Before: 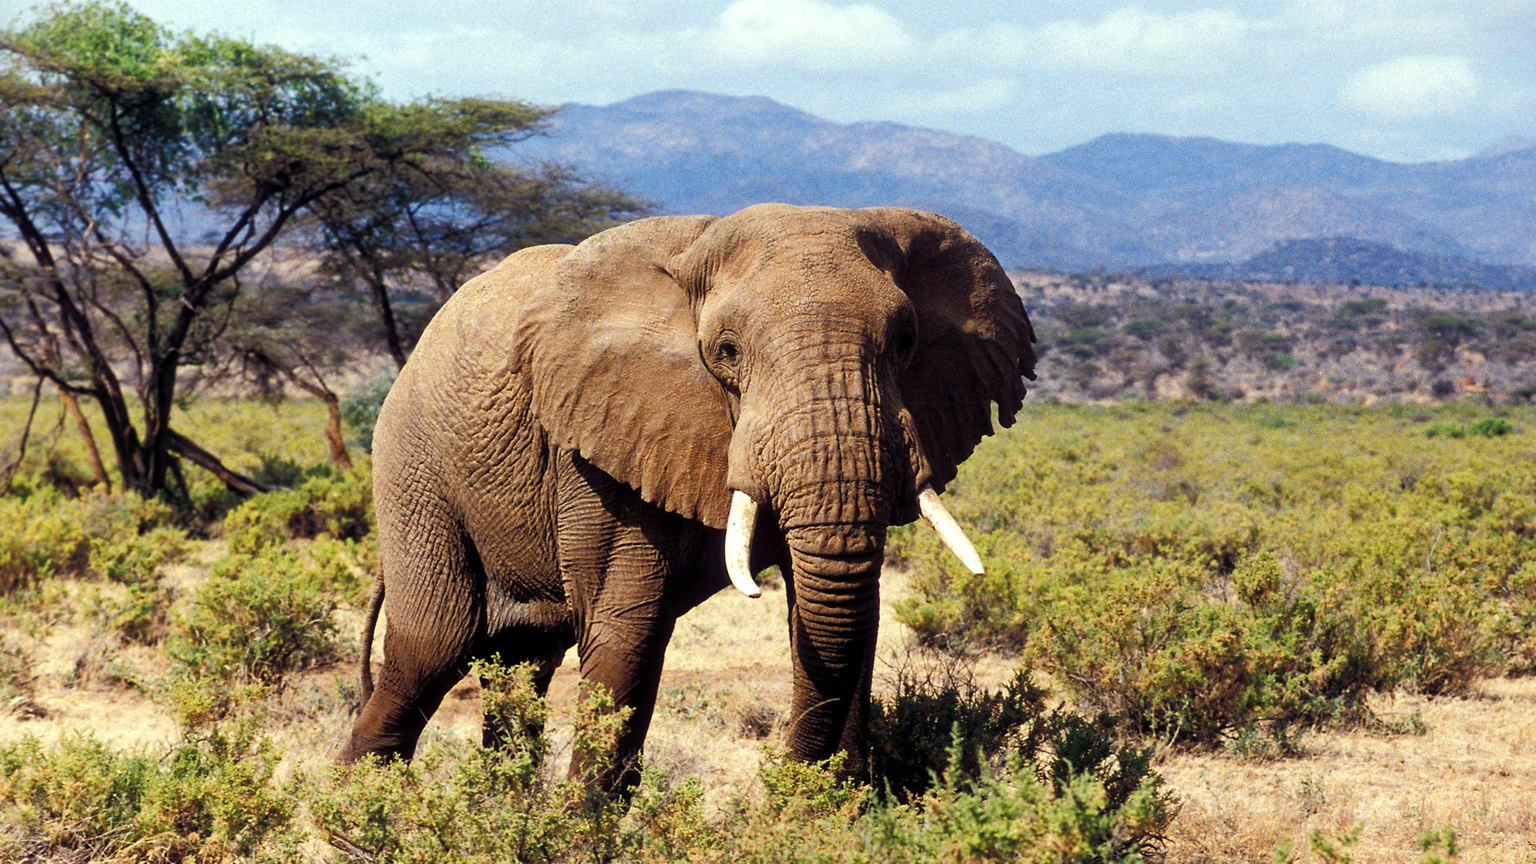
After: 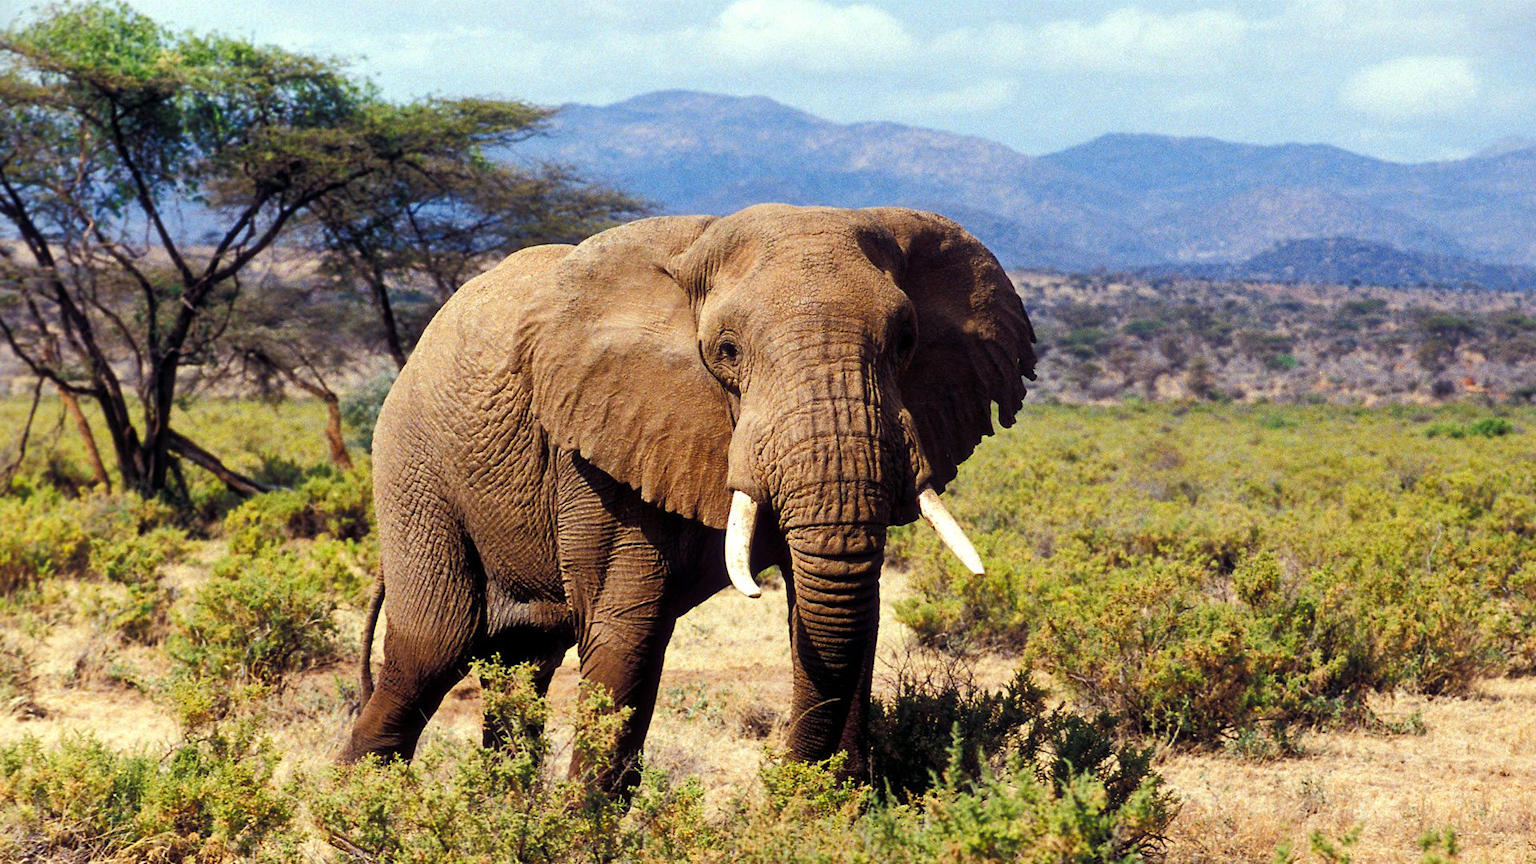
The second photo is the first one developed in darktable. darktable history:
contrast brightness saturation: saturation 0.098
